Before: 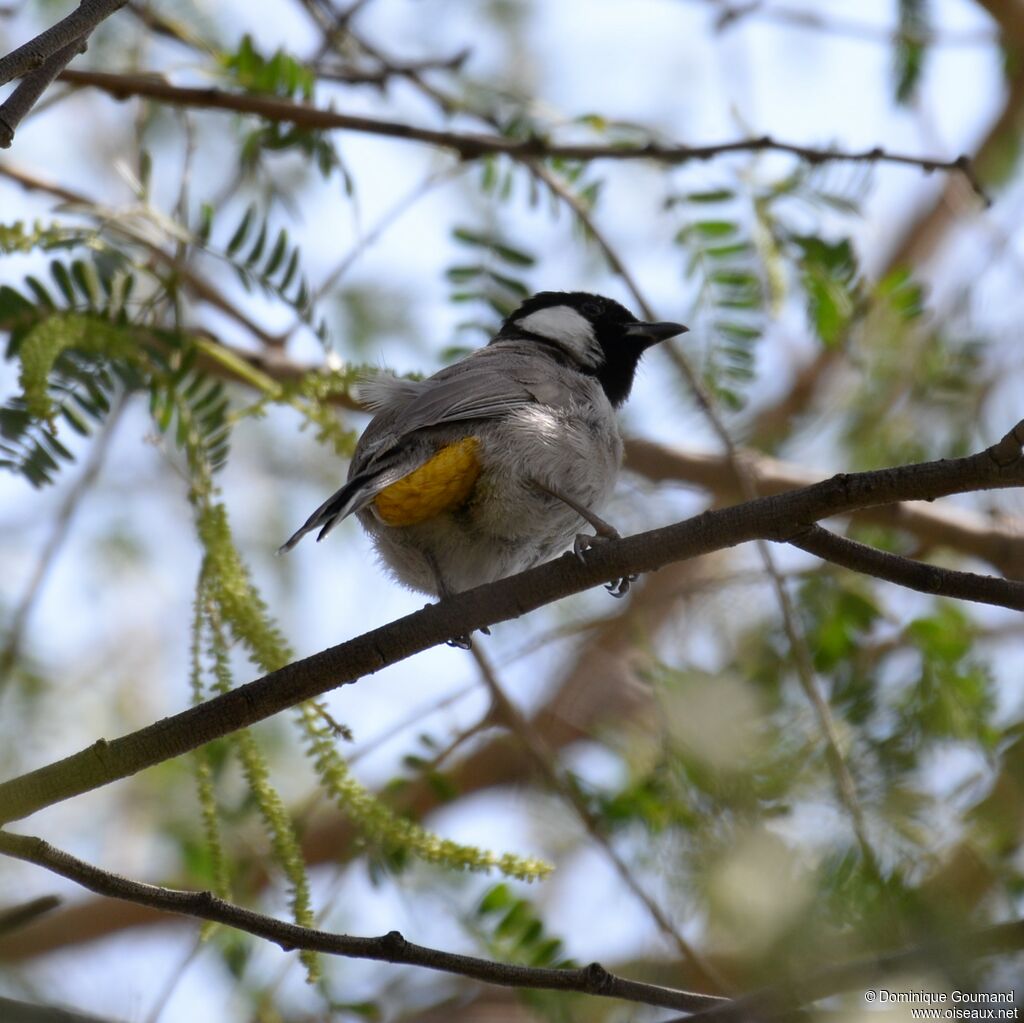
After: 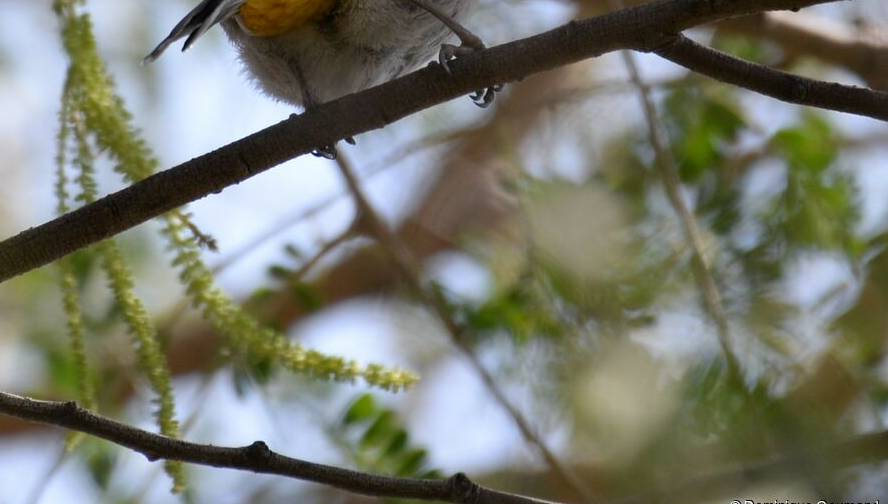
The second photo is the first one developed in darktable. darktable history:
crop and rotate: left 13.254%, top 47.951%, bottom 2.751%
